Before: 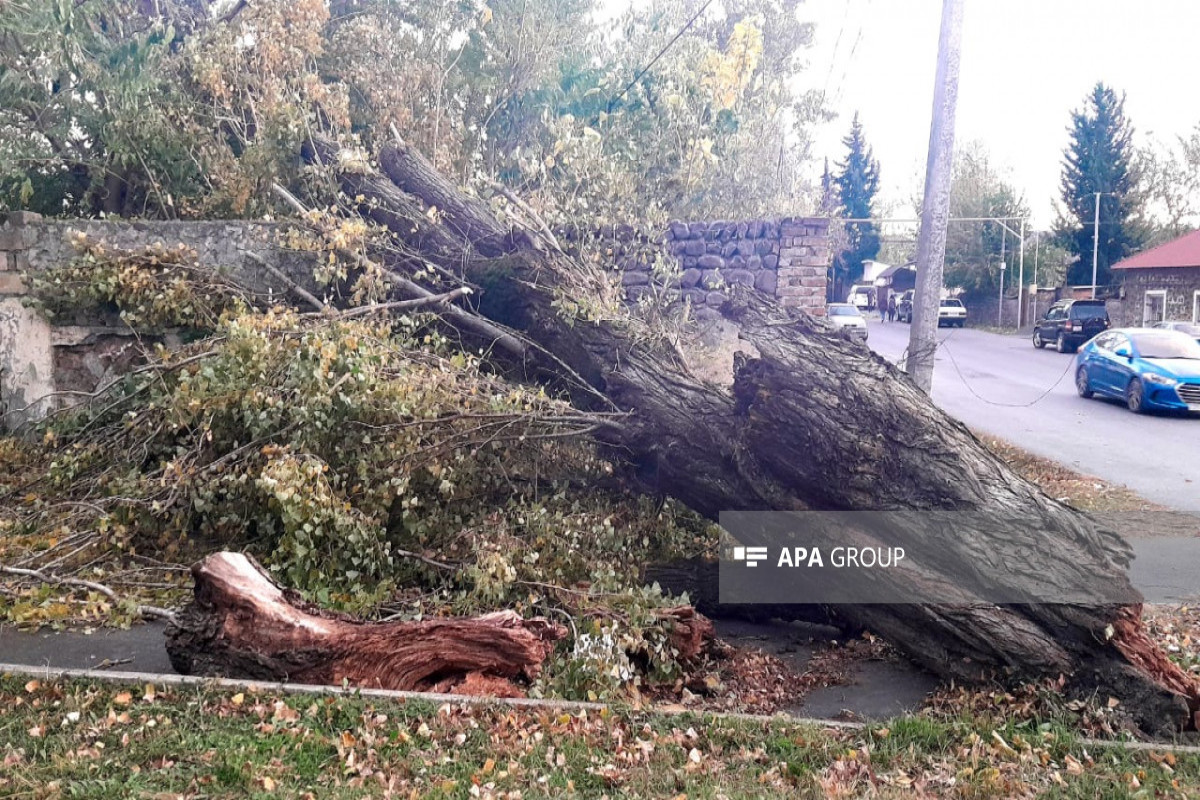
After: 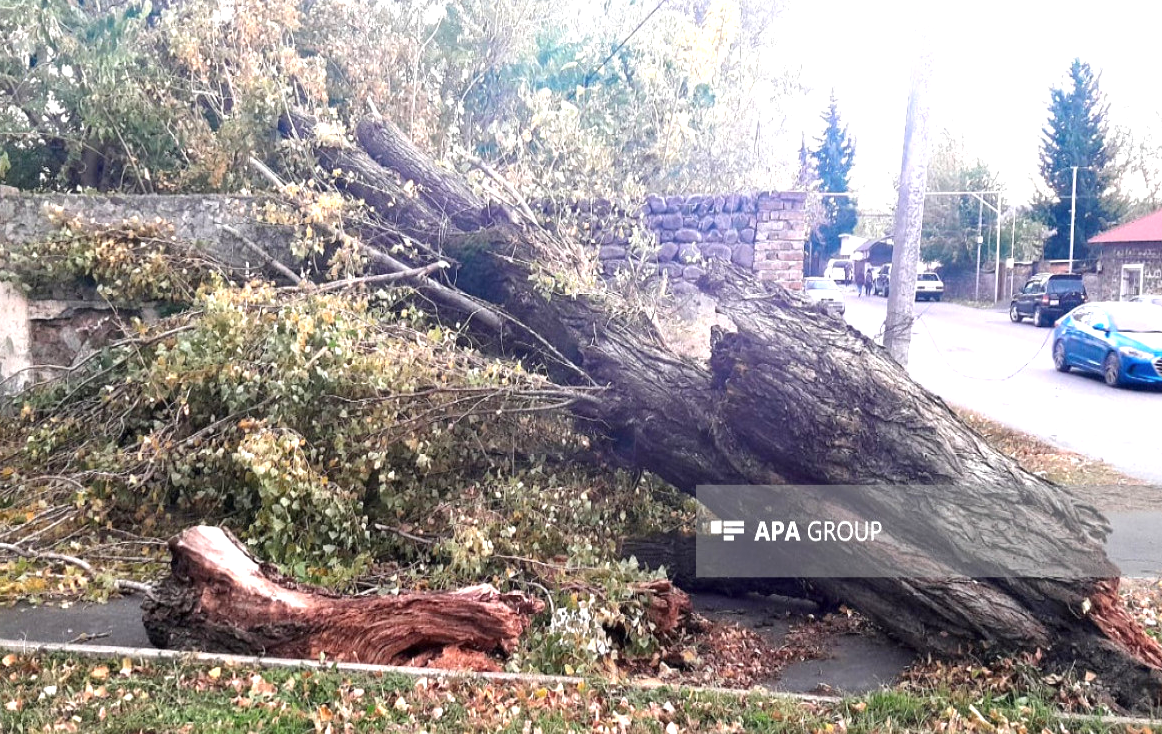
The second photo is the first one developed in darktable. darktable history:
exposure: exposure 0.657 EV, compensate highlight preservation false
shadows and highlights: shadows 12, white point adjustment 1.2, highlights -0.36, soften with gaussian
crop: left 1.964%, top 3.251%, right 1.122%, bottom 4.933%
